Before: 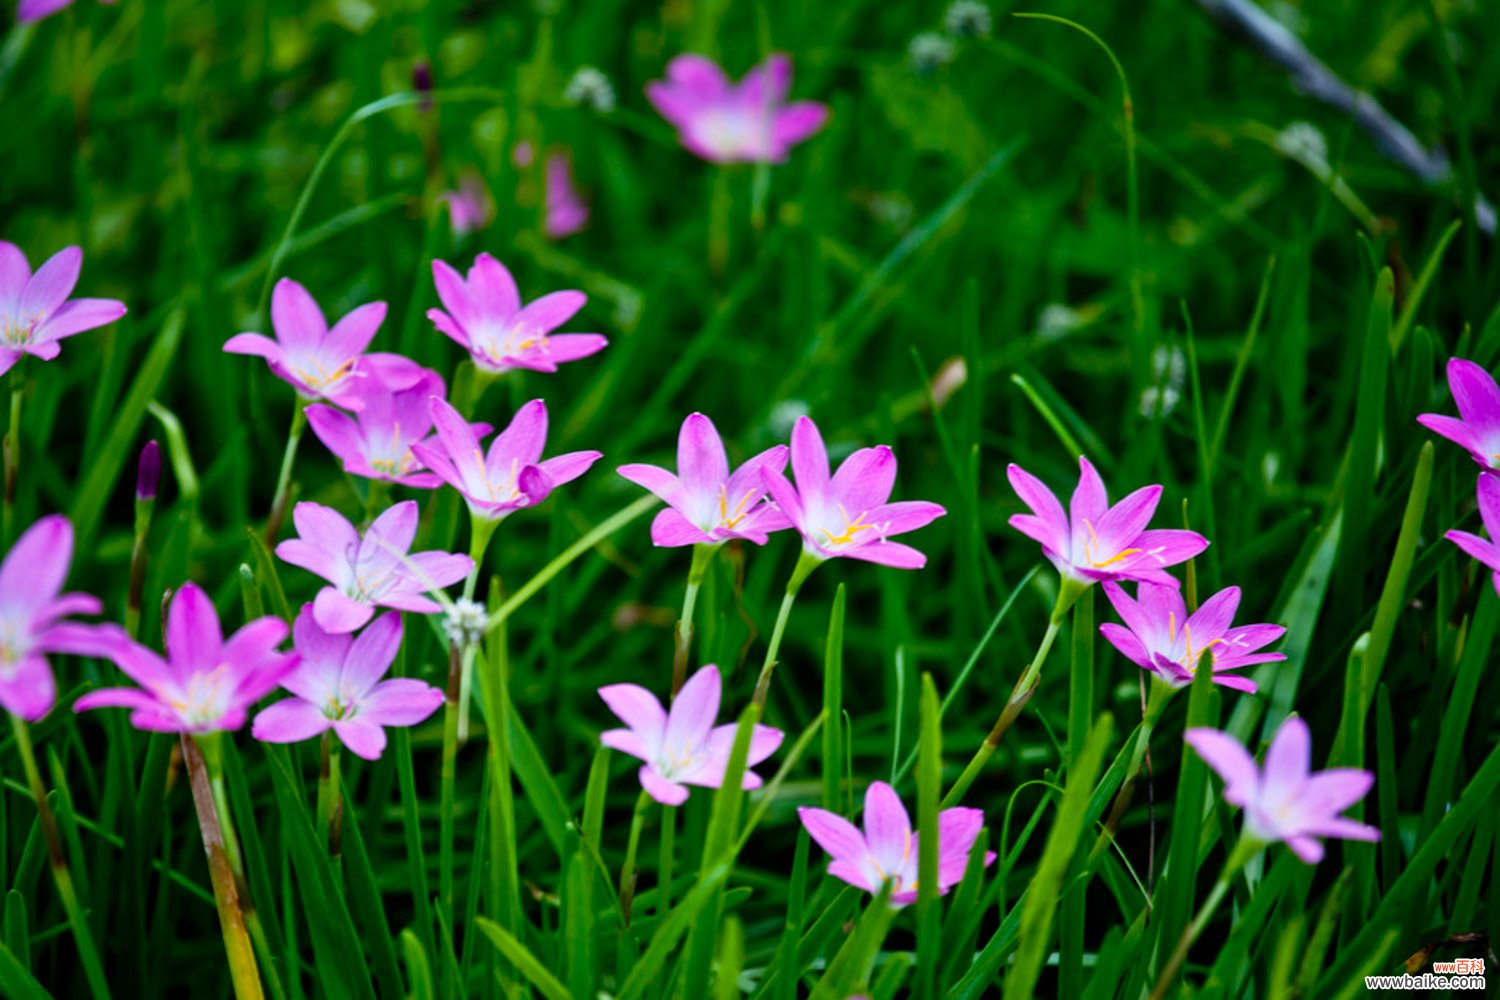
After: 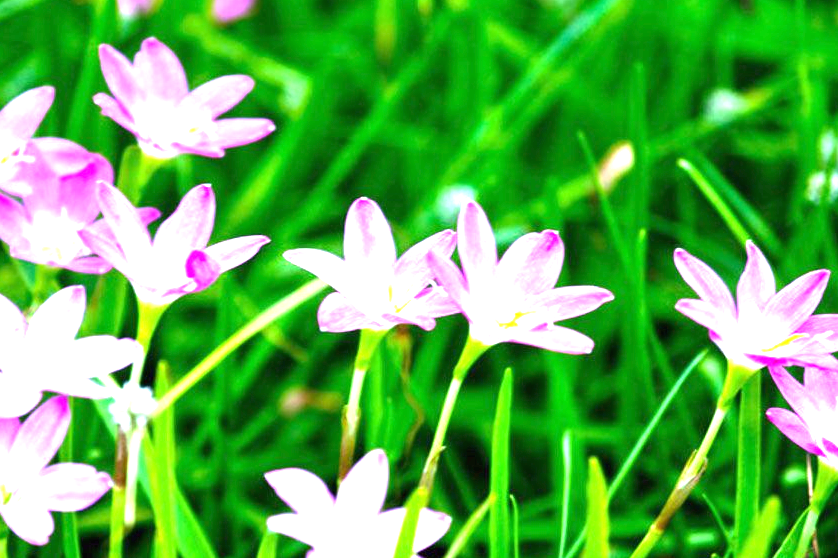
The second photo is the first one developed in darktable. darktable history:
crop and rotate: left 22.208%, top 21.549%, right 21.886%, bottom 22.555%
exposure: black level correction 0, exposure 2.124 EV, compensate highlight preservation false
